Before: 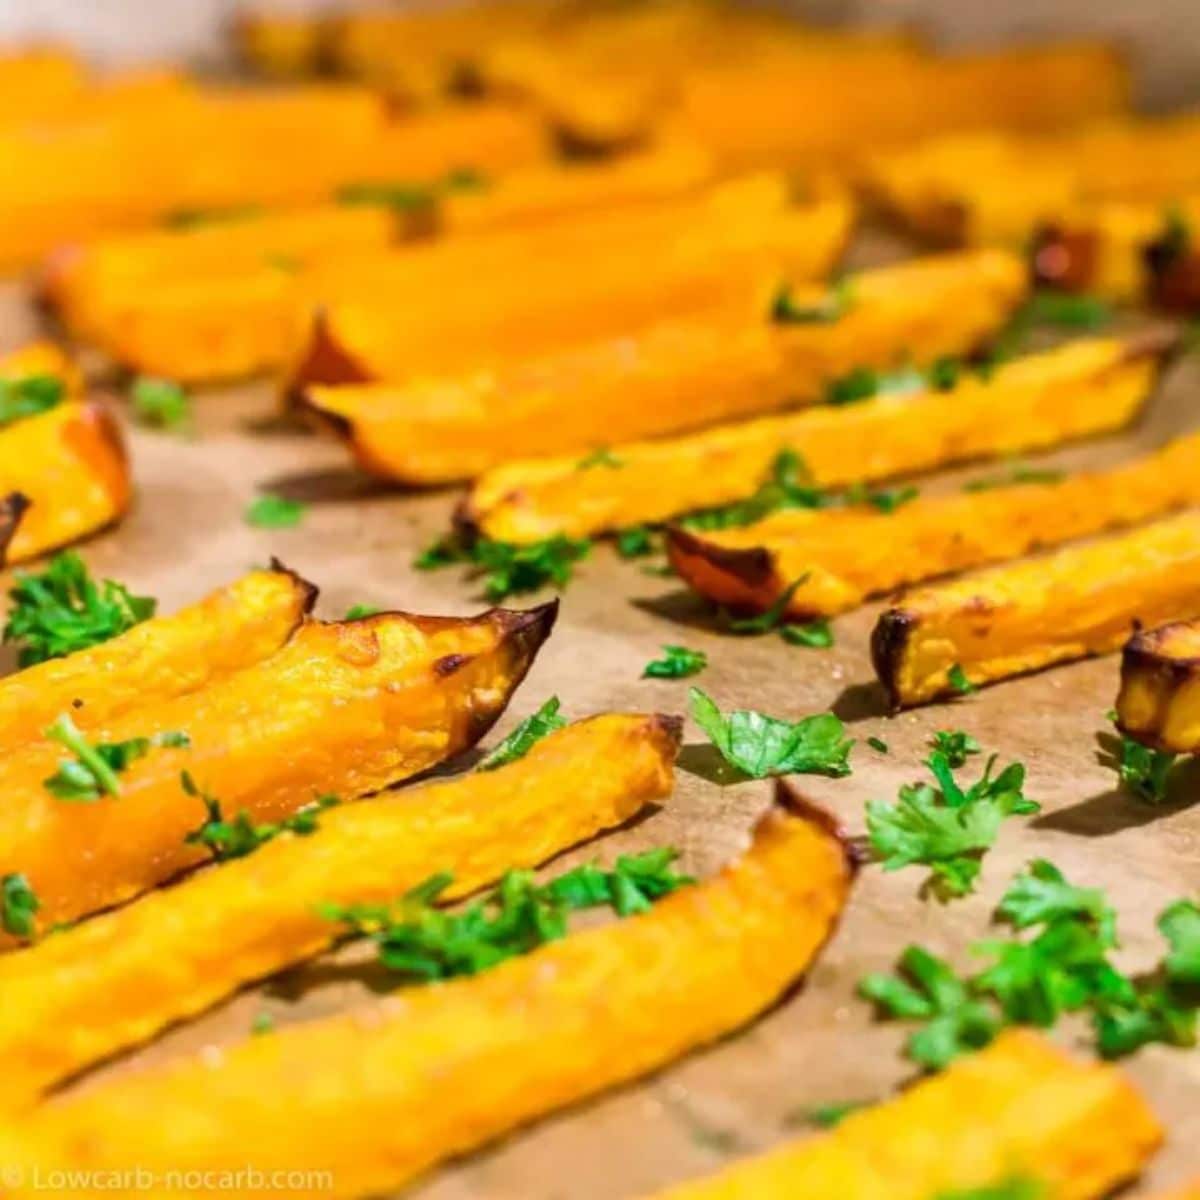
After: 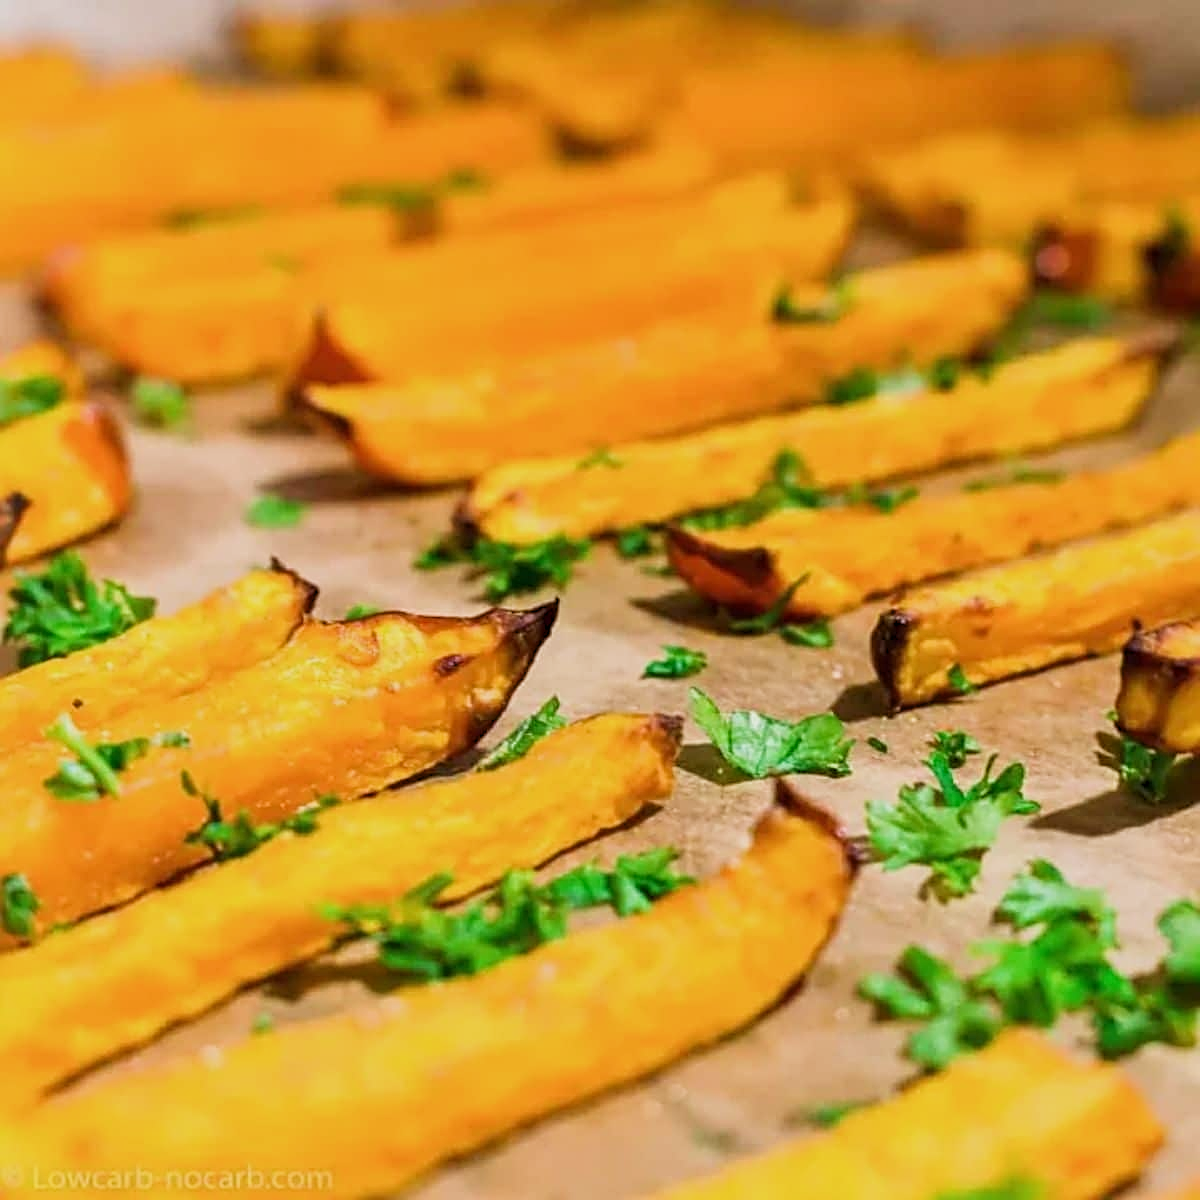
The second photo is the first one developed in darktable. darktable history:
white balance: emerald 1
sharpen: radius 2.531, amount 0.628
sigmoid: contrast 1.22, skew 0.65
